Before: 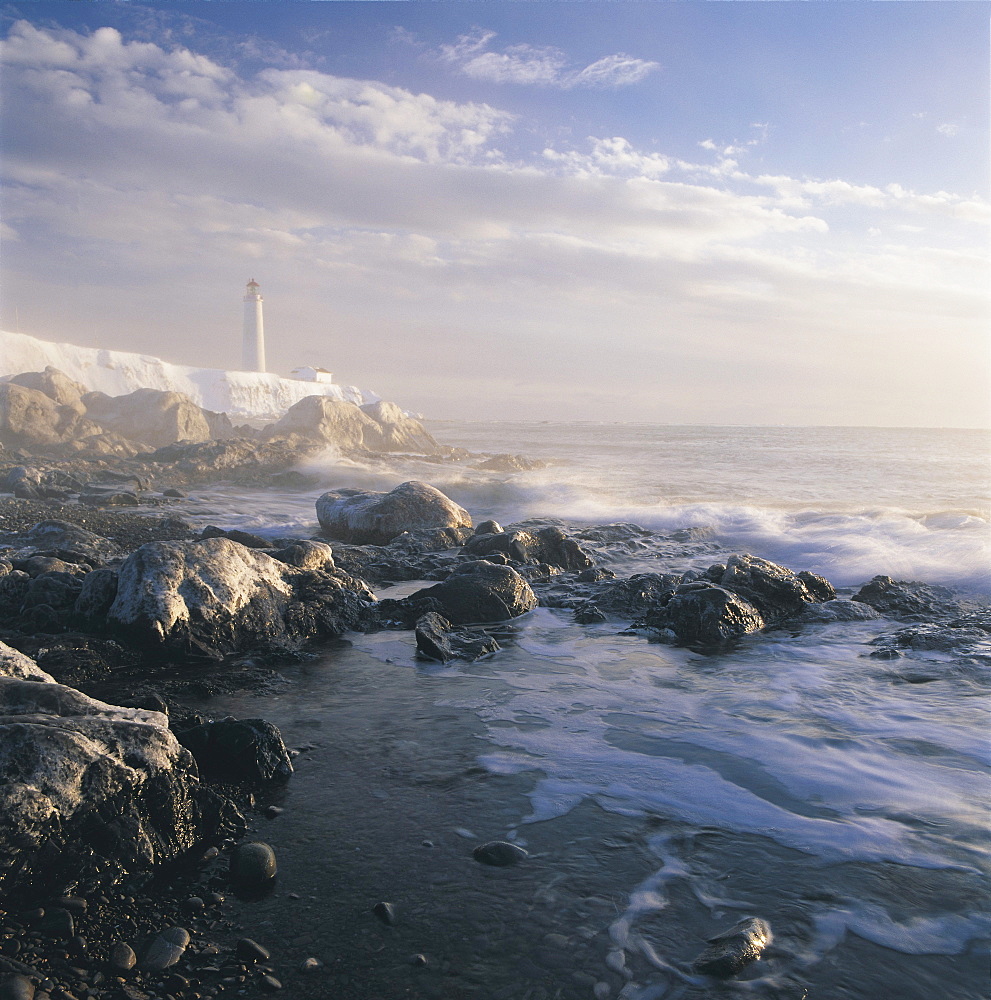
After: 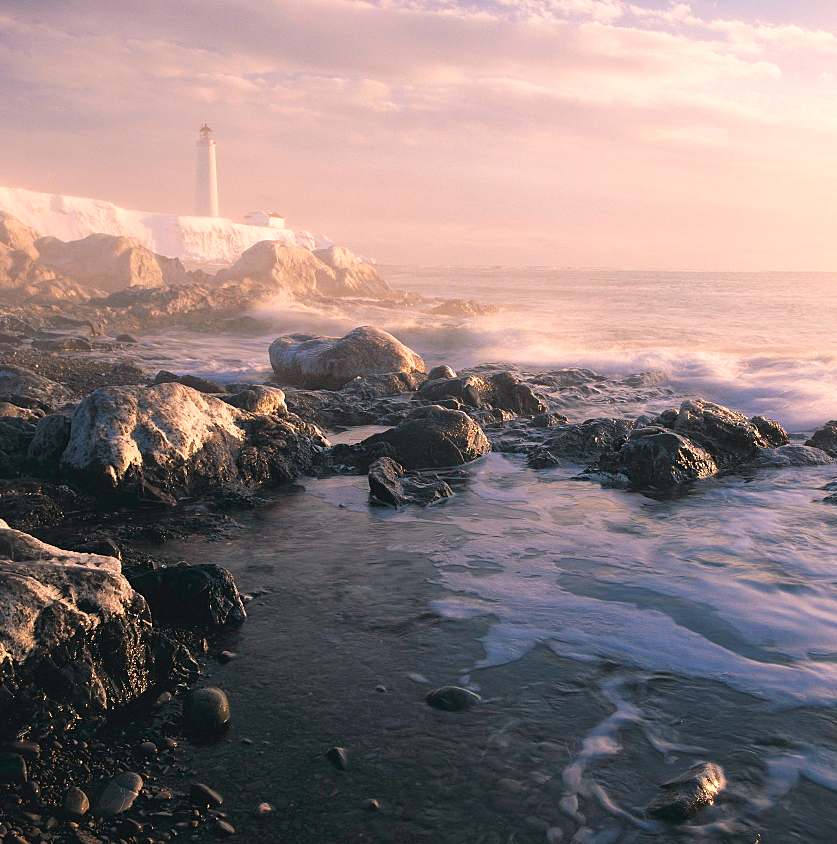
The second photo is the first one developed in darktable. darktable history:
white balance: red 1.127, blue 0.943
crop and rotate: left 4.842%, top 15.51%, right 10.668%
